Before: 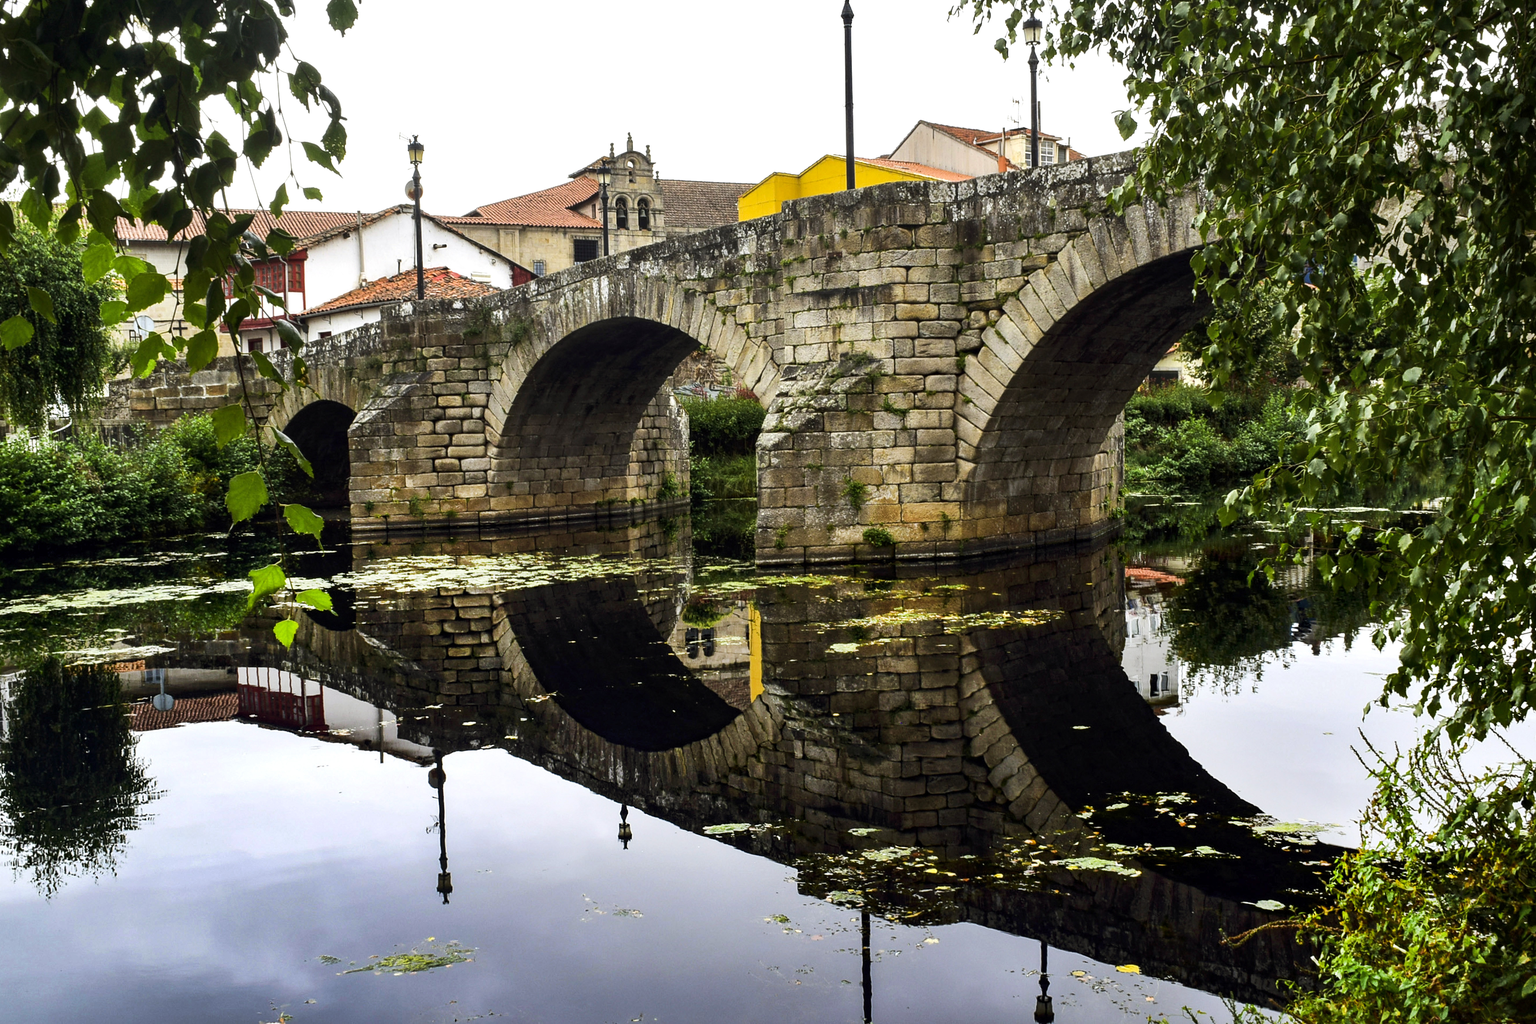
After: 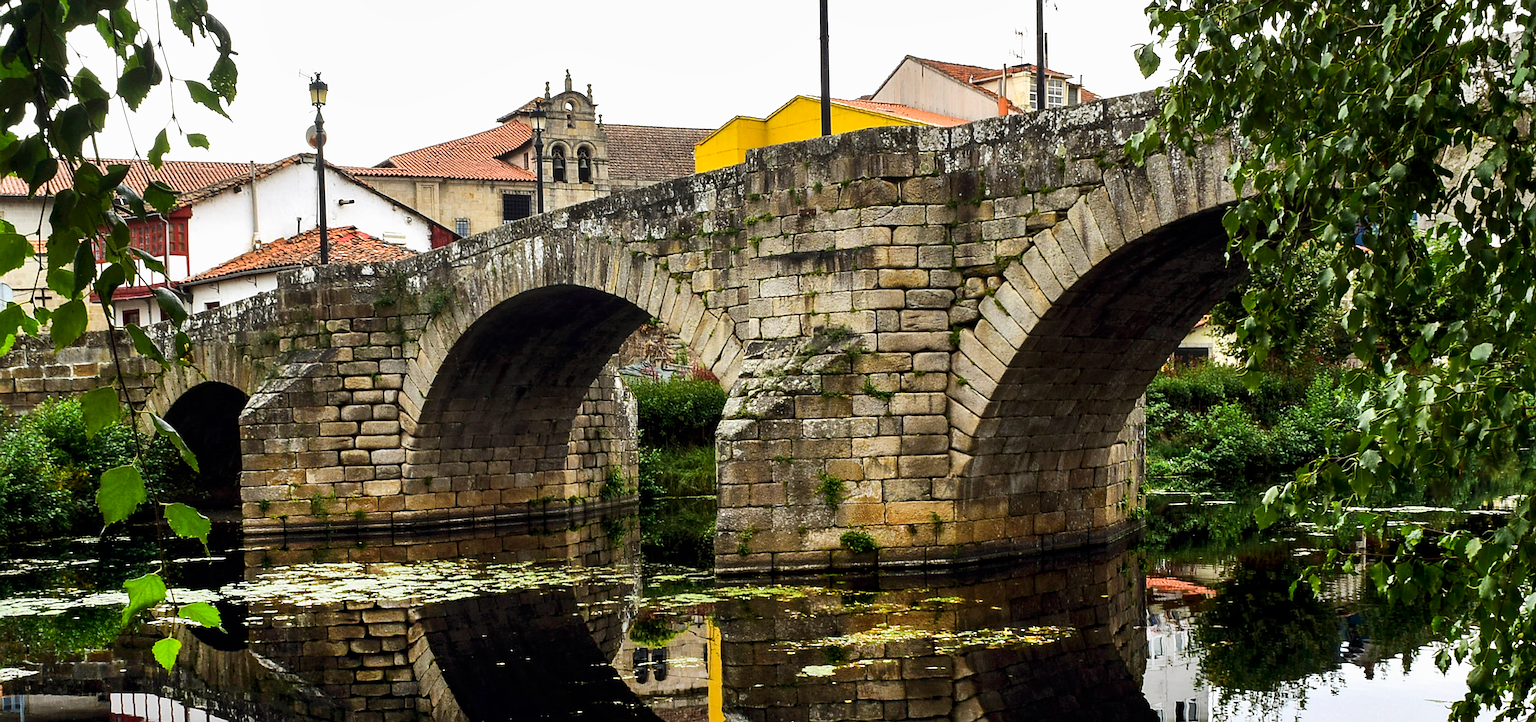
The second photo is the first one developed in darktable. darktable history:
sharpen: amount 0.6
tone equalizer: -7 EV 0.18 EV, -6 EV 0.12 EV, -5 EV 0.08 EV, -4 EV 0.04 EV, -2 EV -0.02 EV, -1 EV -0.04 EV, +0 EV -0.06 EV, luminance estimator HSV value / RGB max
crop and rotate: left 9.345%, top 7.22%, right 4.982%, bottom 32.331%
